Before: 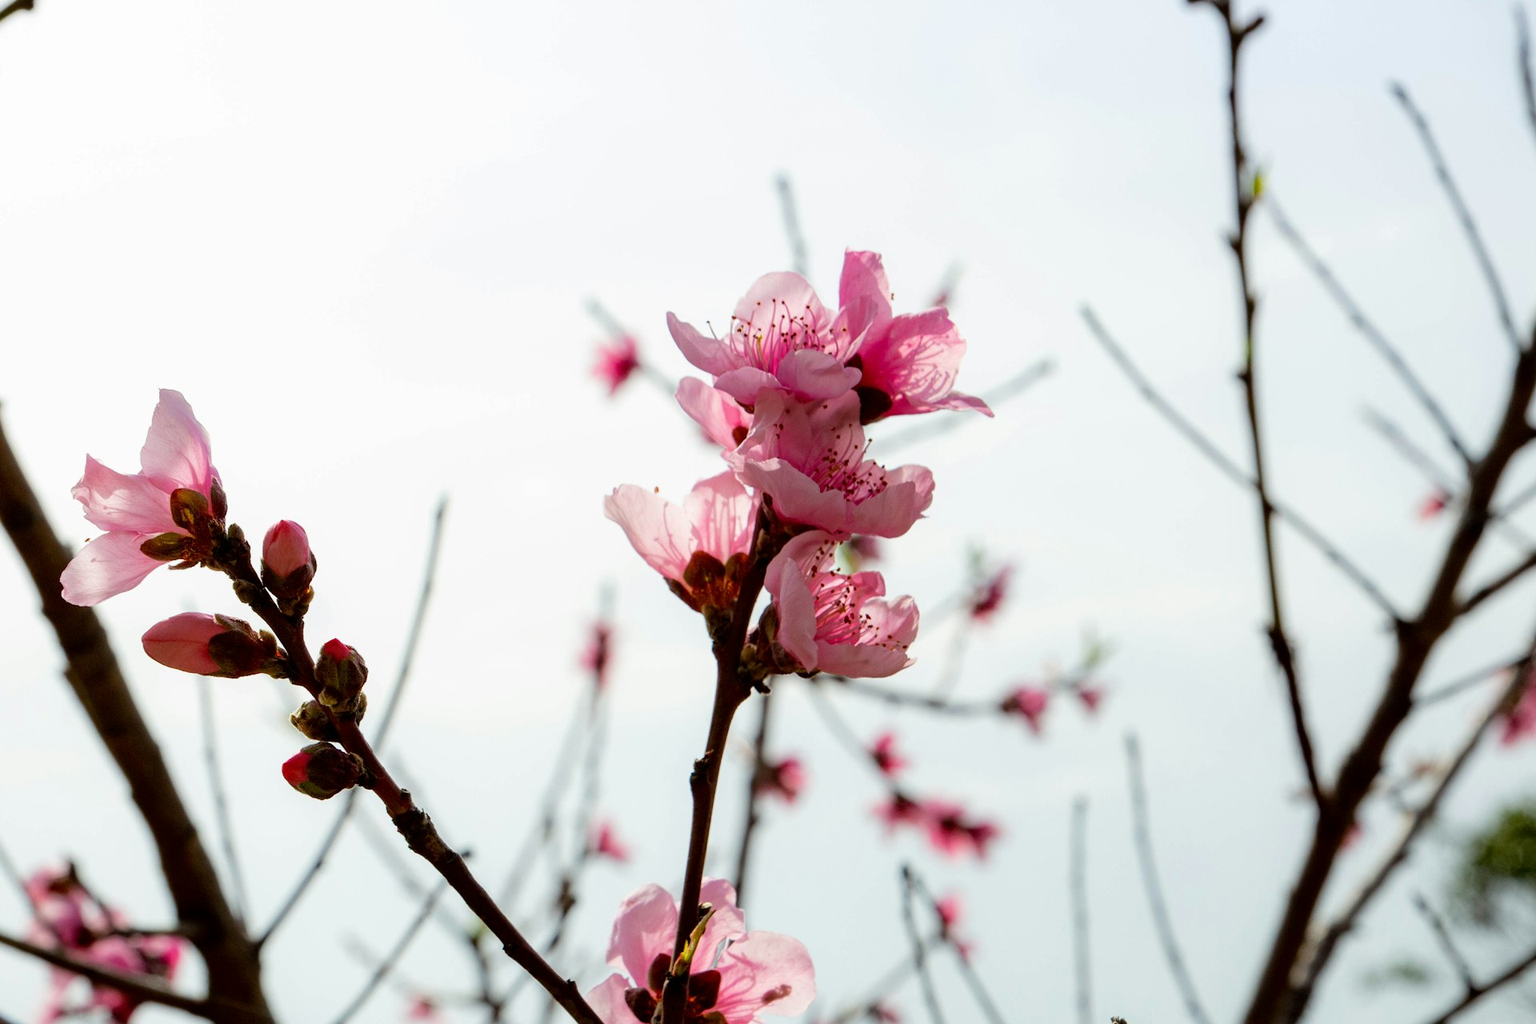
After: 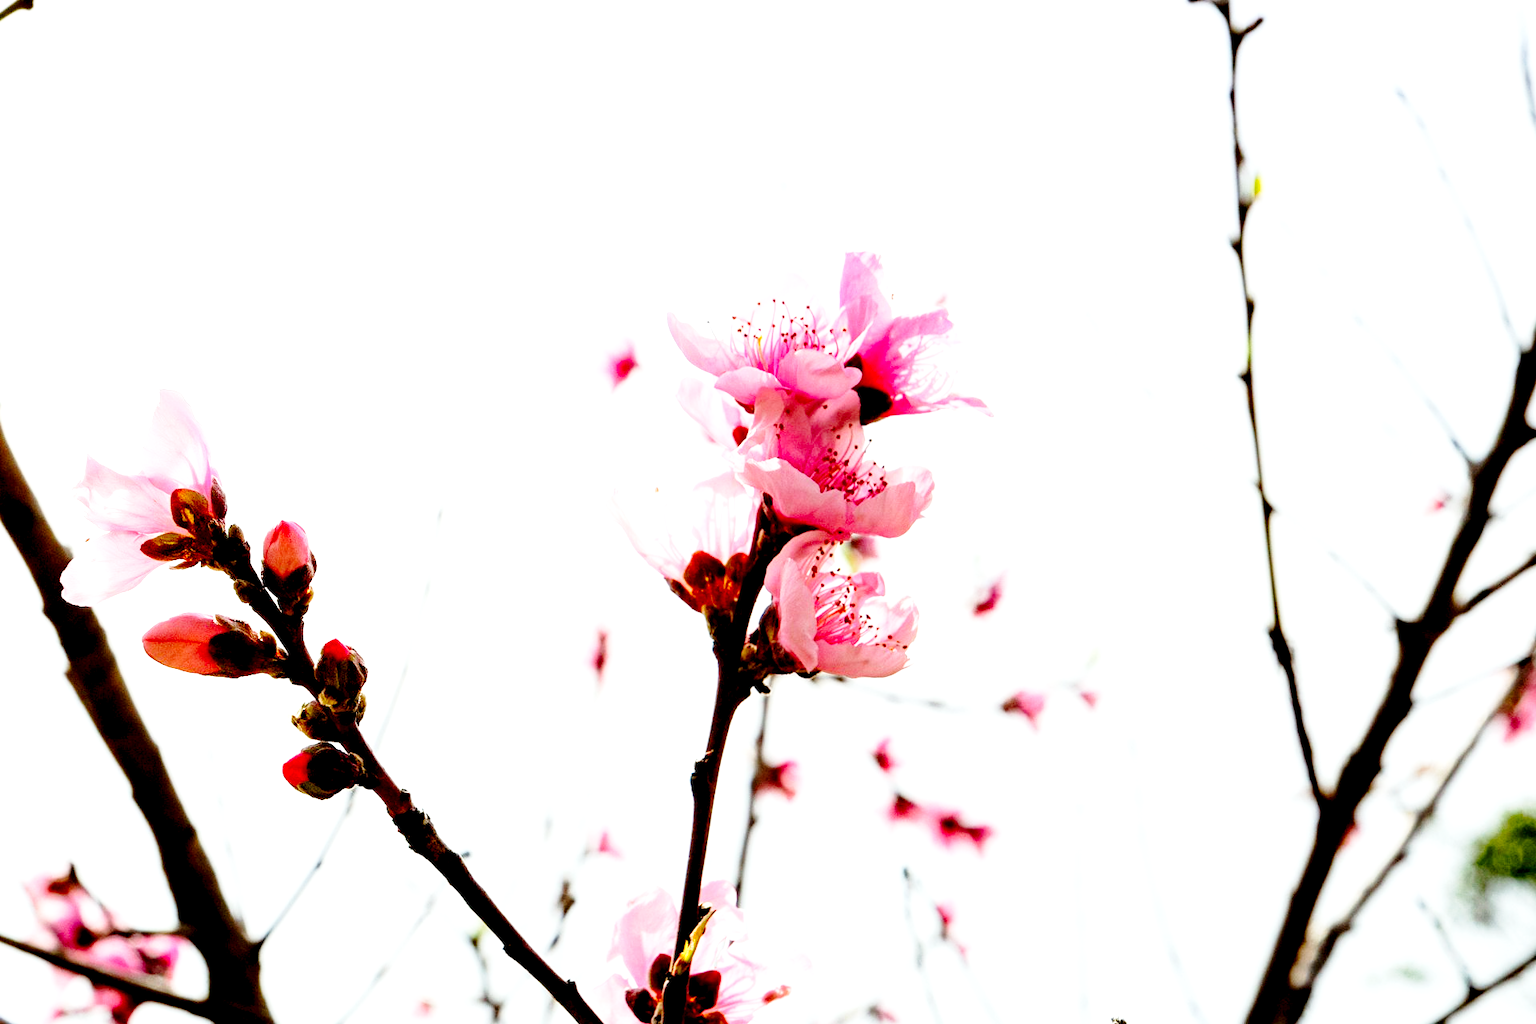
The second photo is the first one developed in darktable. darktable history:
exposure: black level correction 0.01, exposure 1 EV, compensate highlight preservation false
base curve: curves: ch0 [(0, 0) (0.028, 0.03) (0.121, 0.232) (0.46, 0.748) (0.859, 0.968) (1, 1)], preserve colors none
